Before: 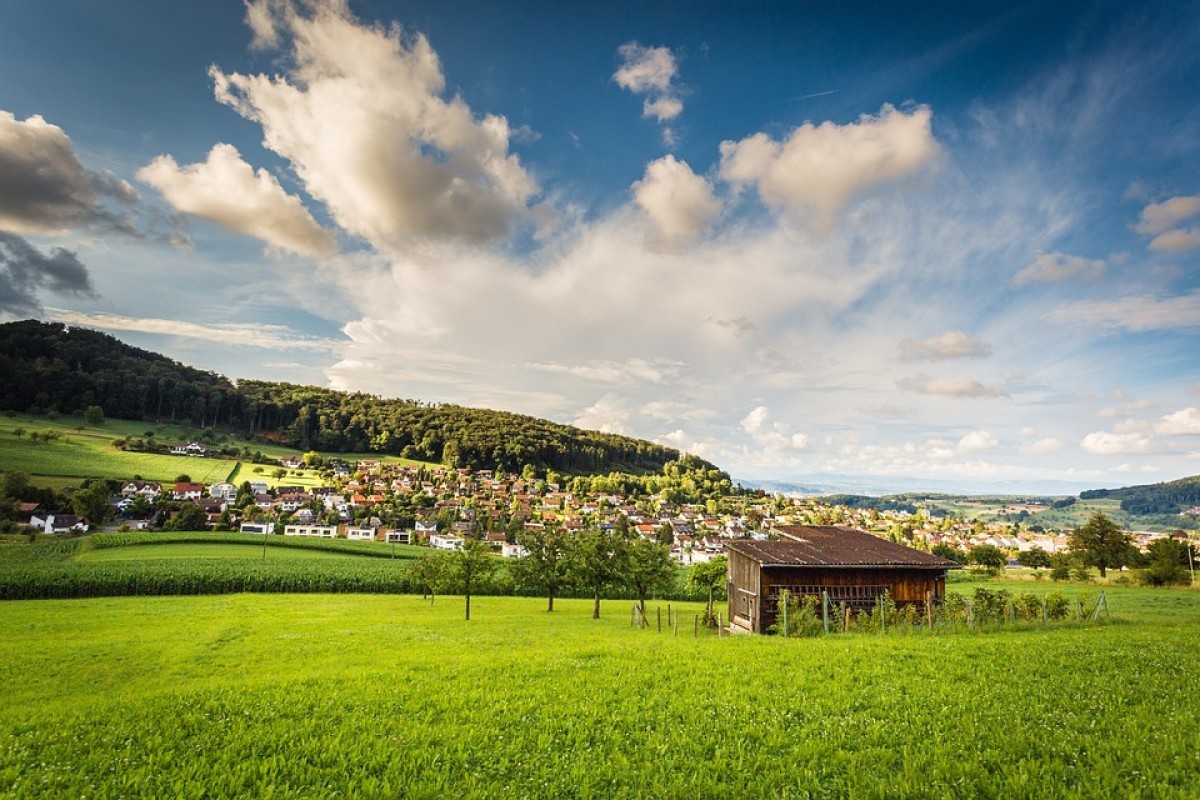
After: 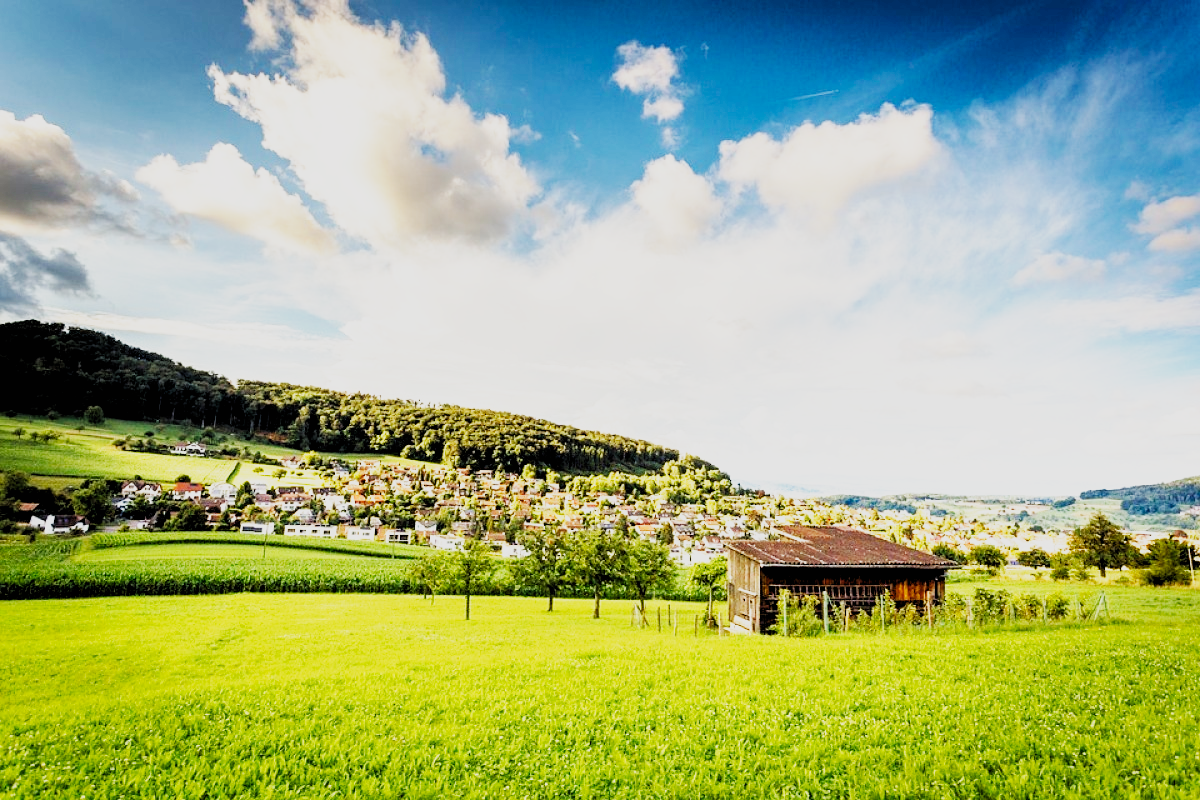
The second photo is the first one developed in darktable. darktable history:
base curve: curves: ch0 [(0, 0) (0.007, 0.004) (0.027, 0.03) (0.046, 0.07) (0.207, 0.54) (0.442, 0.872) (0.673, 0.972) (1, 1)], preserve colors none
contrast brightness saturation: saturation -0.1
shadows and highlights: radius 121.13, shadows 21.4, white point adjustment -9.72, highlights -14.39, soften with gaussian
rgb levels: levels [[0.013, 0.434, 0.89], [0, 0.5, 1], [0, 0.5, 1]]
